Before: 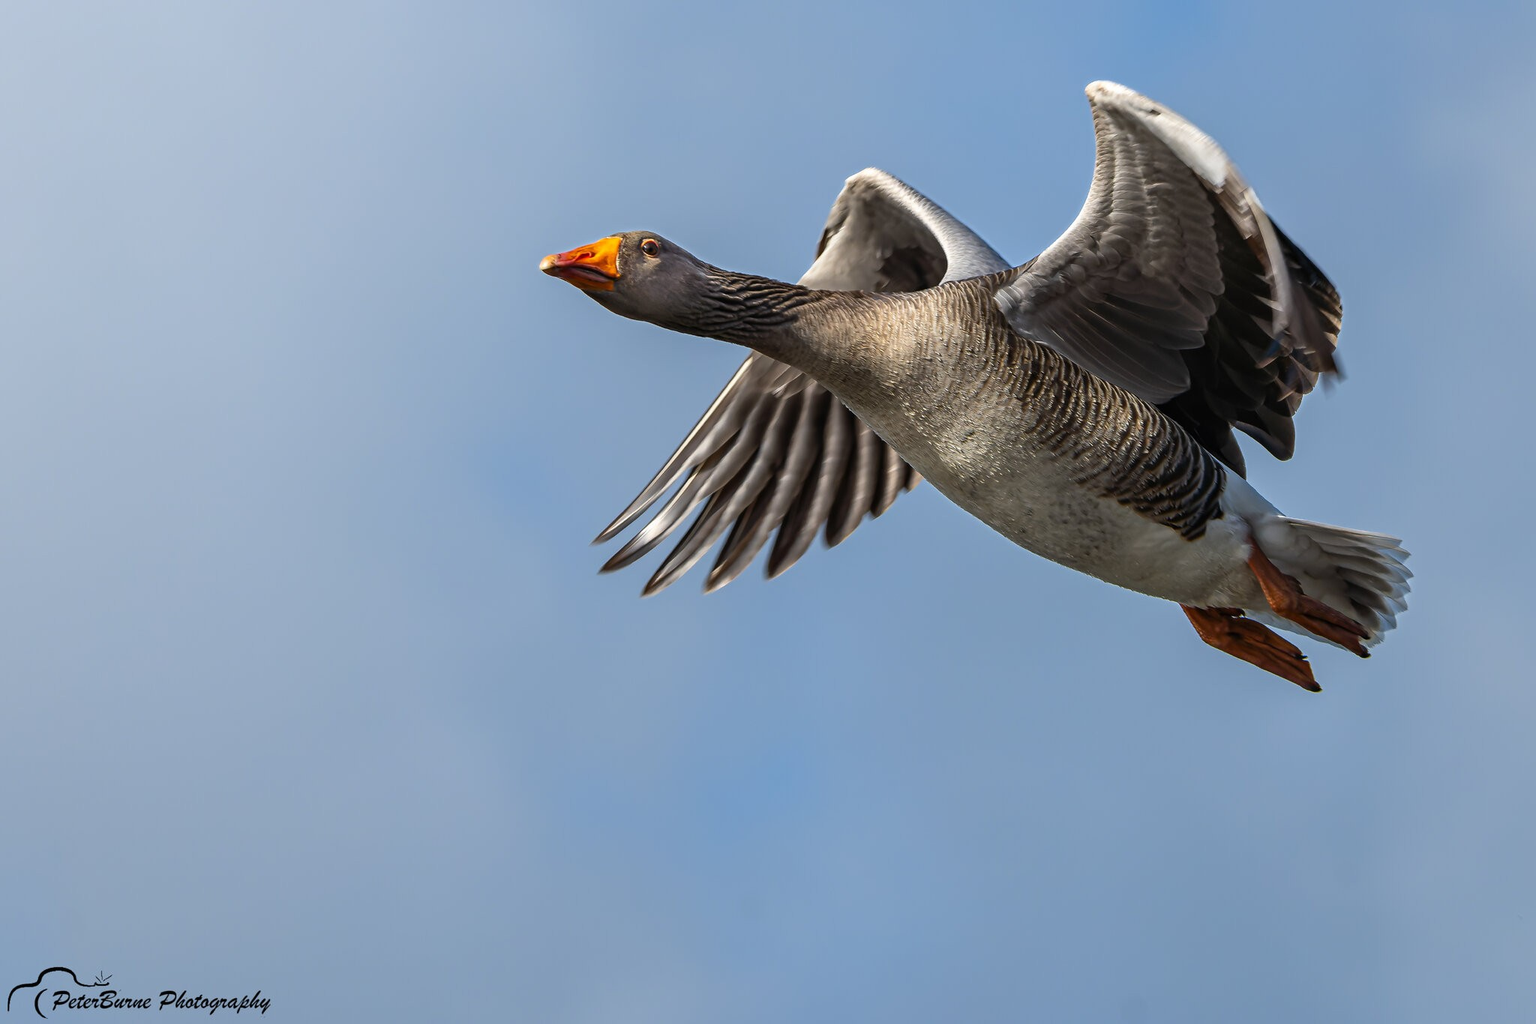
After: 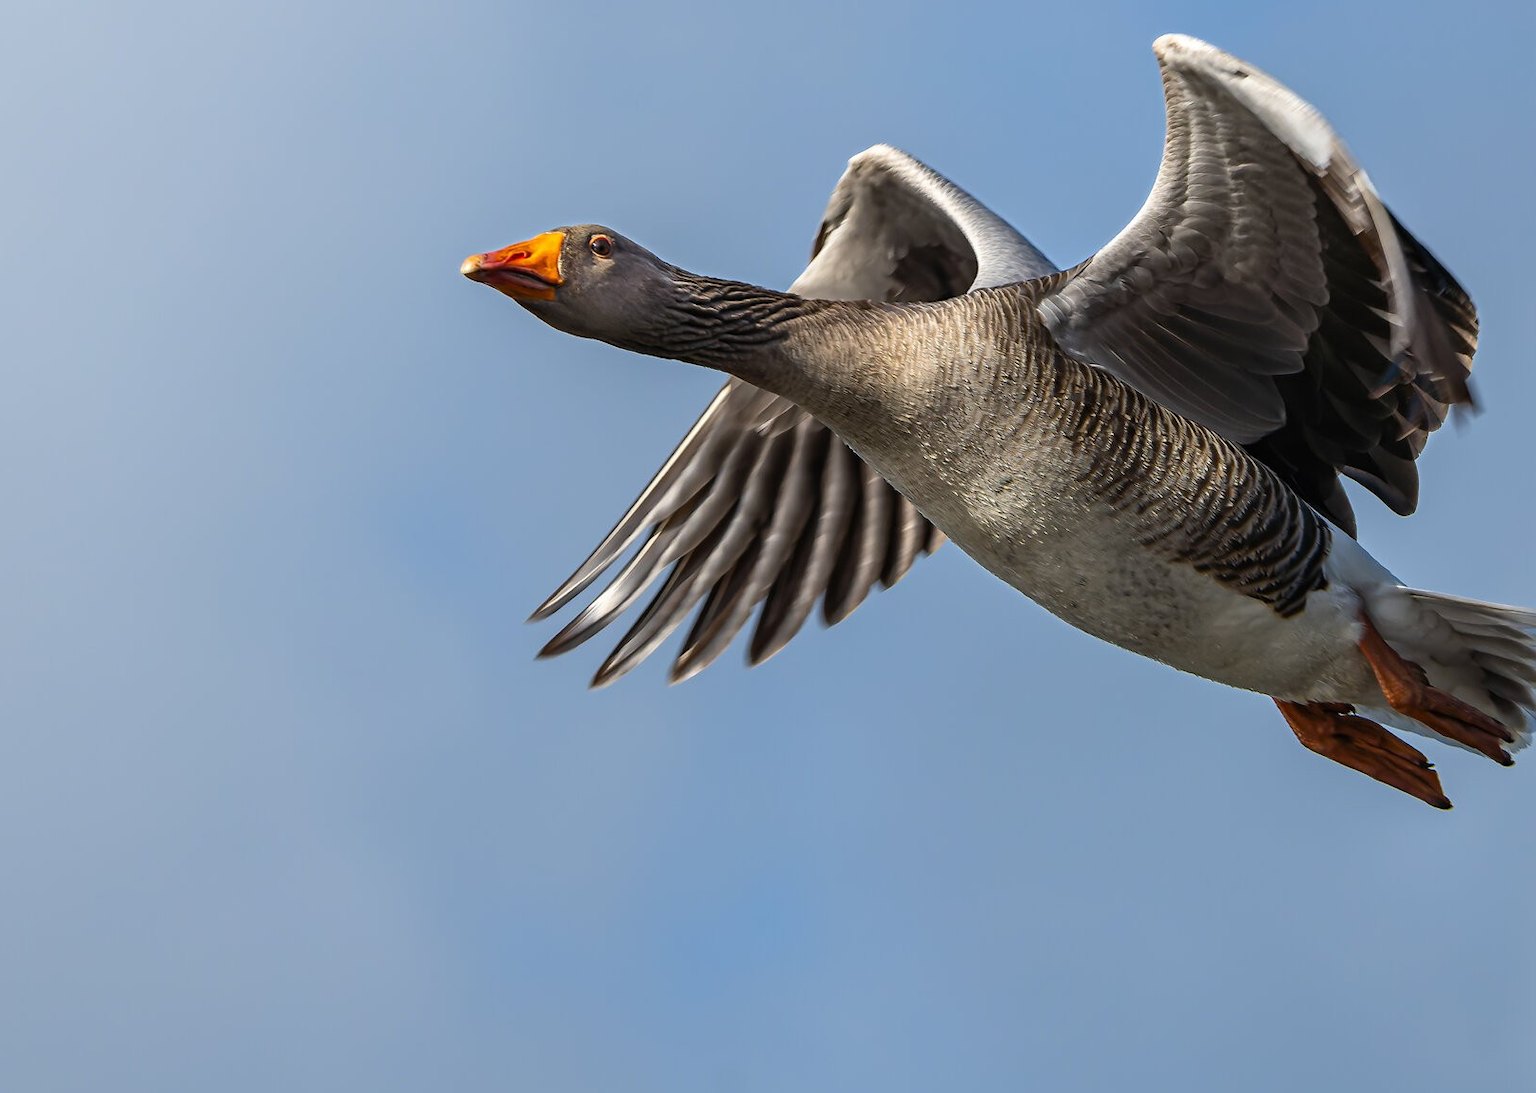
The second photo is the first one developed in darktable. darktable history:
crop: left 11.514%, top 5.322%, right 9.591%, bottom 10.459%
